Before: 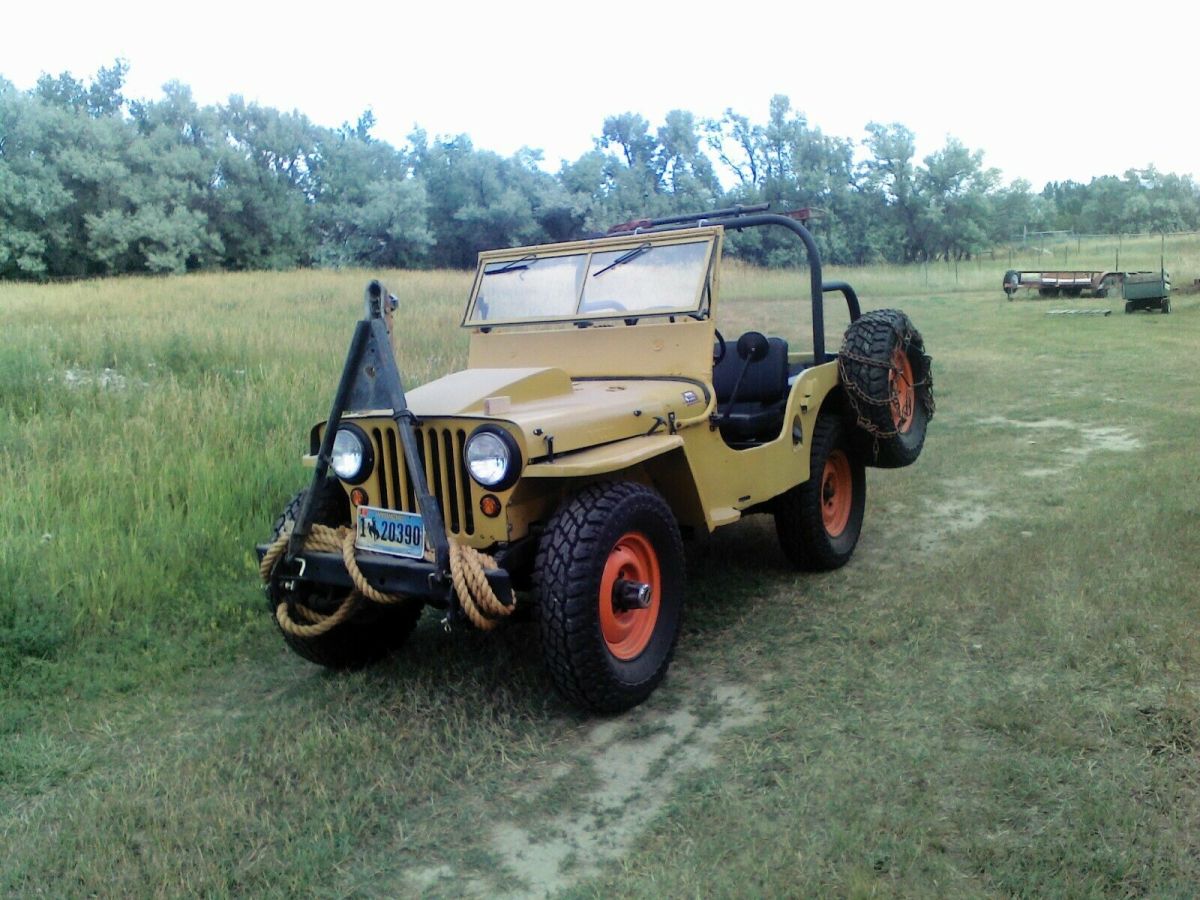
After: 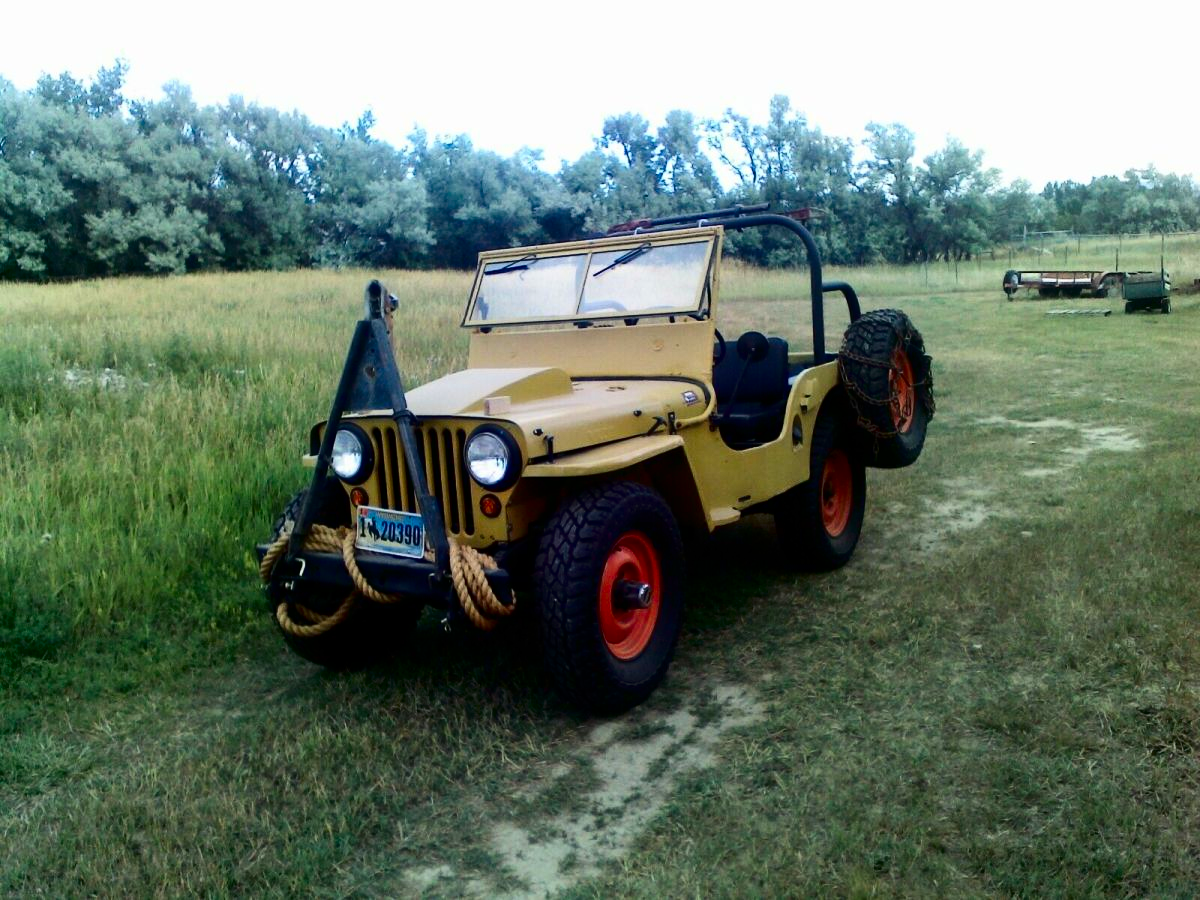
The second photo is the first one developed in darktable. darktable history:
contrast brightness saturation: contrast 0.224, brightness -0.19, saturation 0.239
